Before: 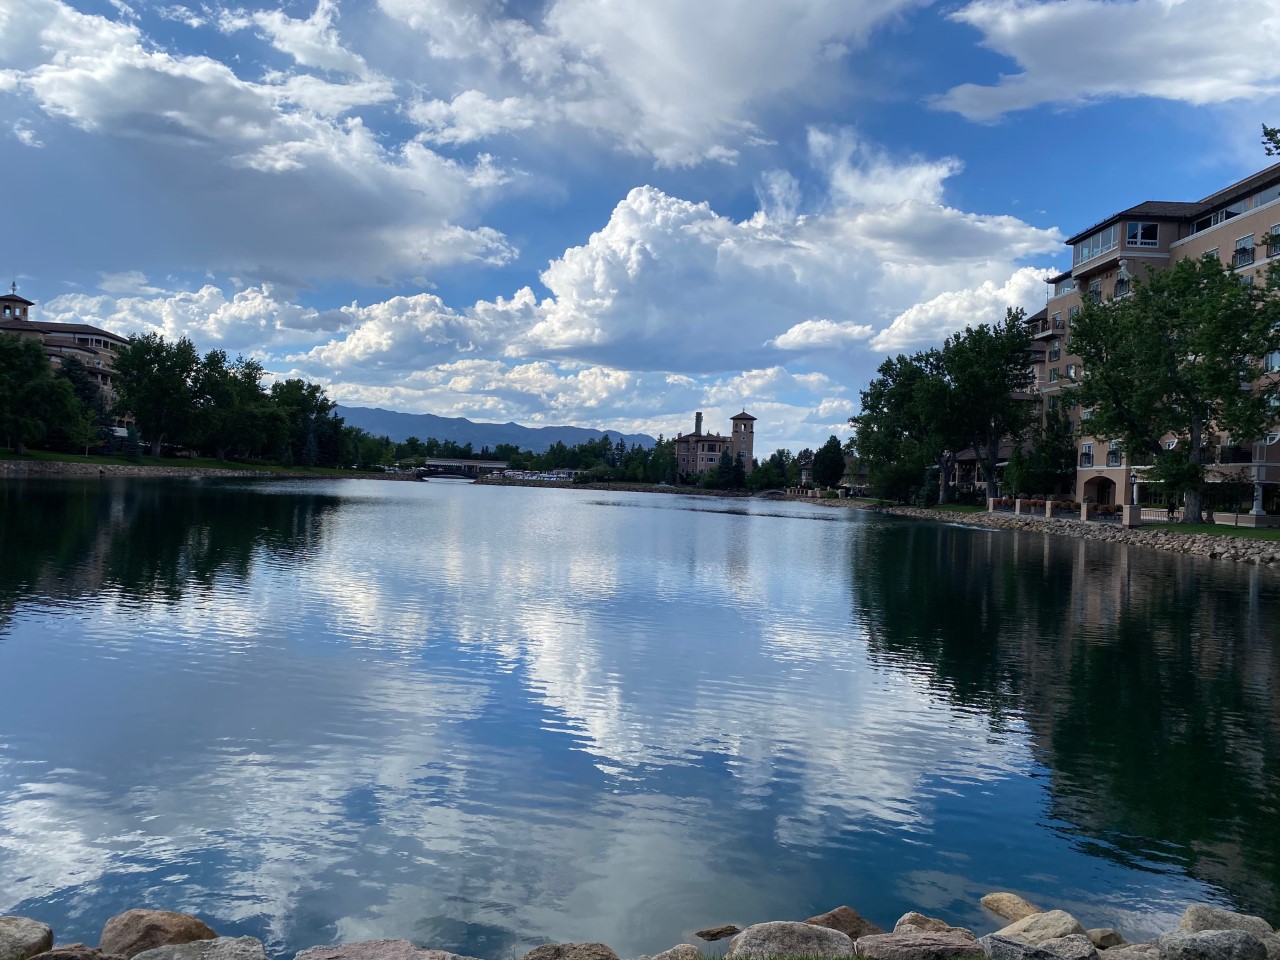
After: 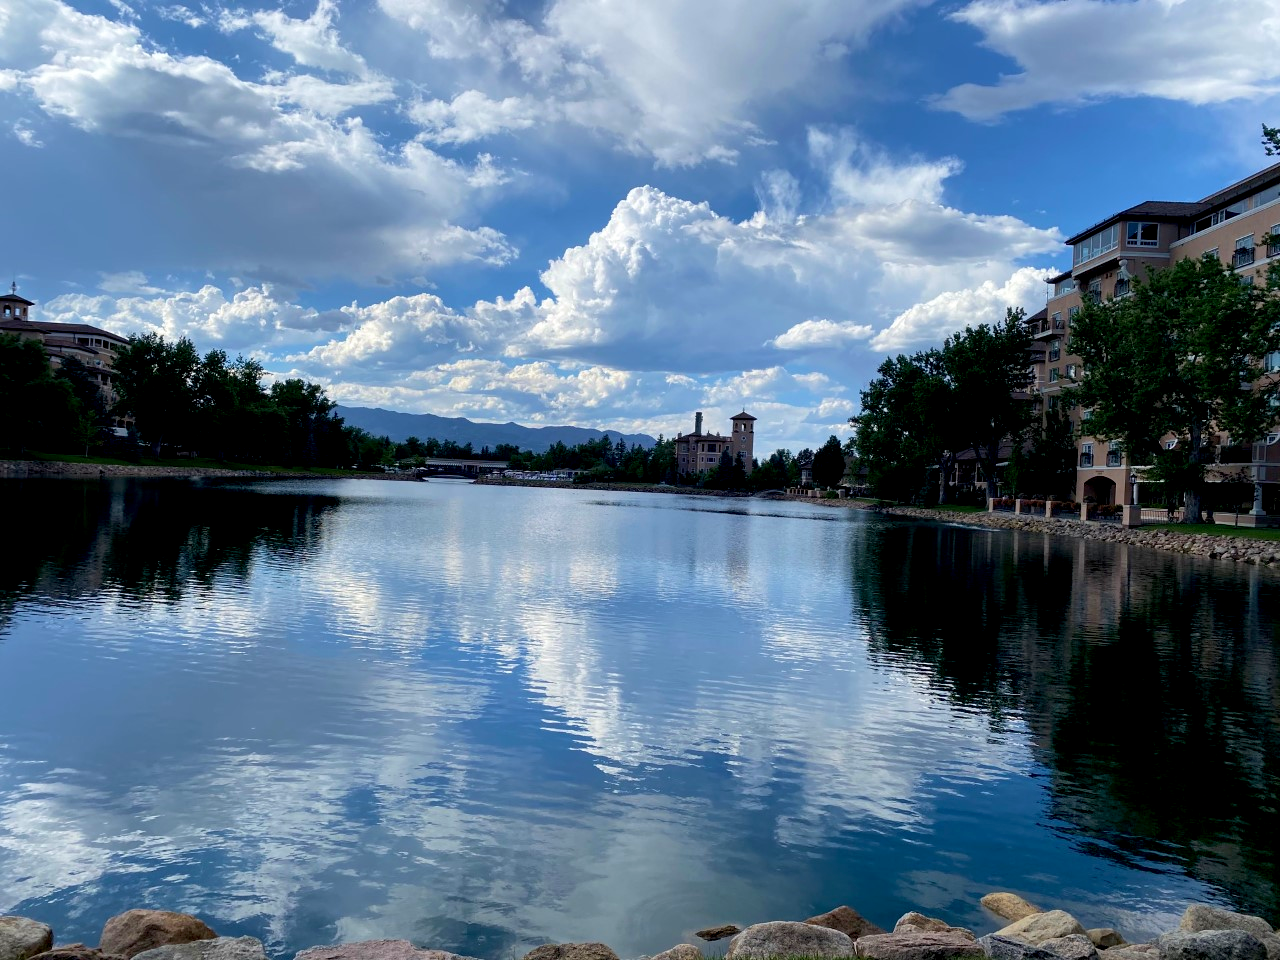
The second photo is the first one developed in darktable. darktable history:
exposure: black level correction 0.01, exposure 0.011 EV, compensate highlight preservation false
velvia: on, module defaults
